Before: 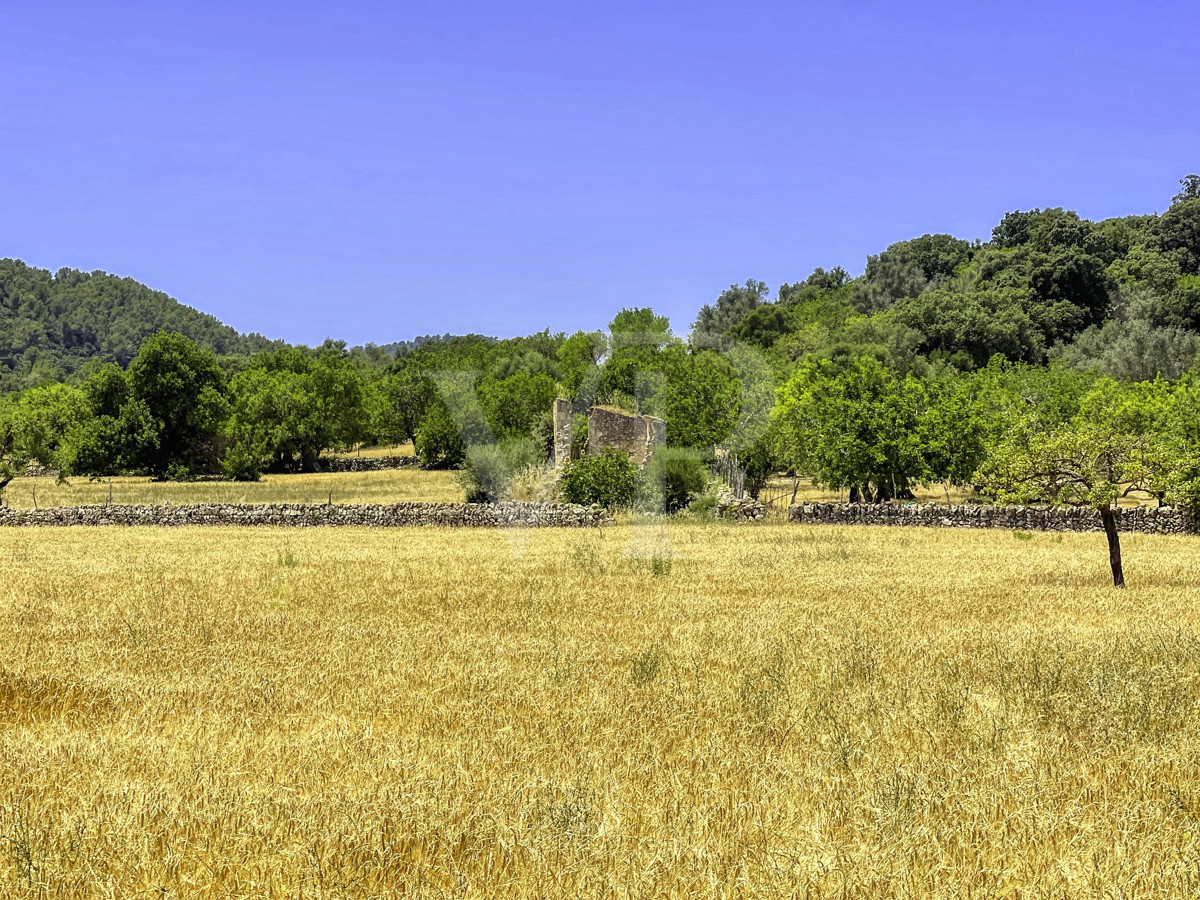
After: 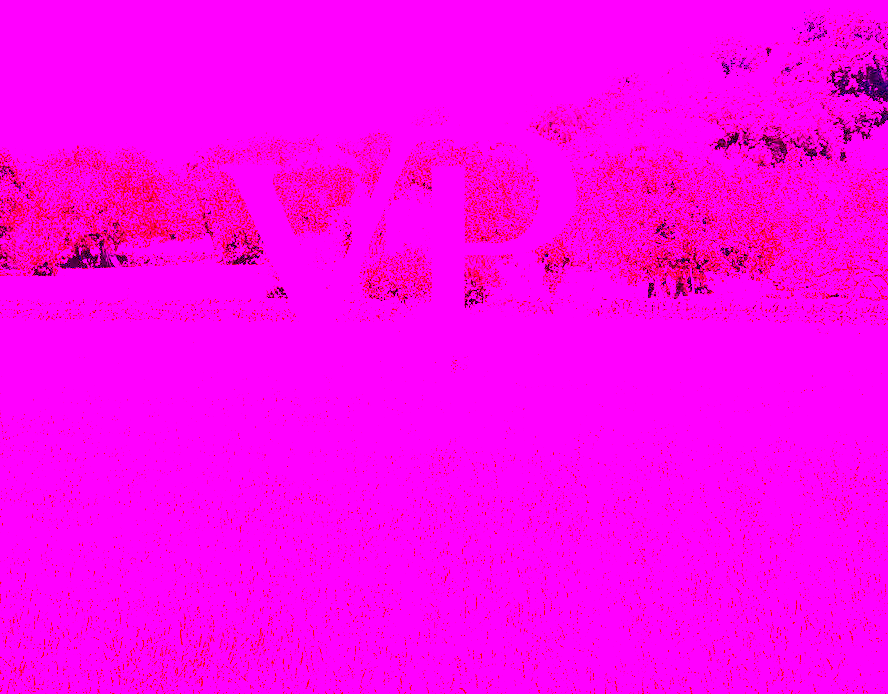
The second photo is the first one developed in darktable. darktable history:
white balance: red 8, blue 8
crop: left 16.871%, top 22.857%, right 9.116%
